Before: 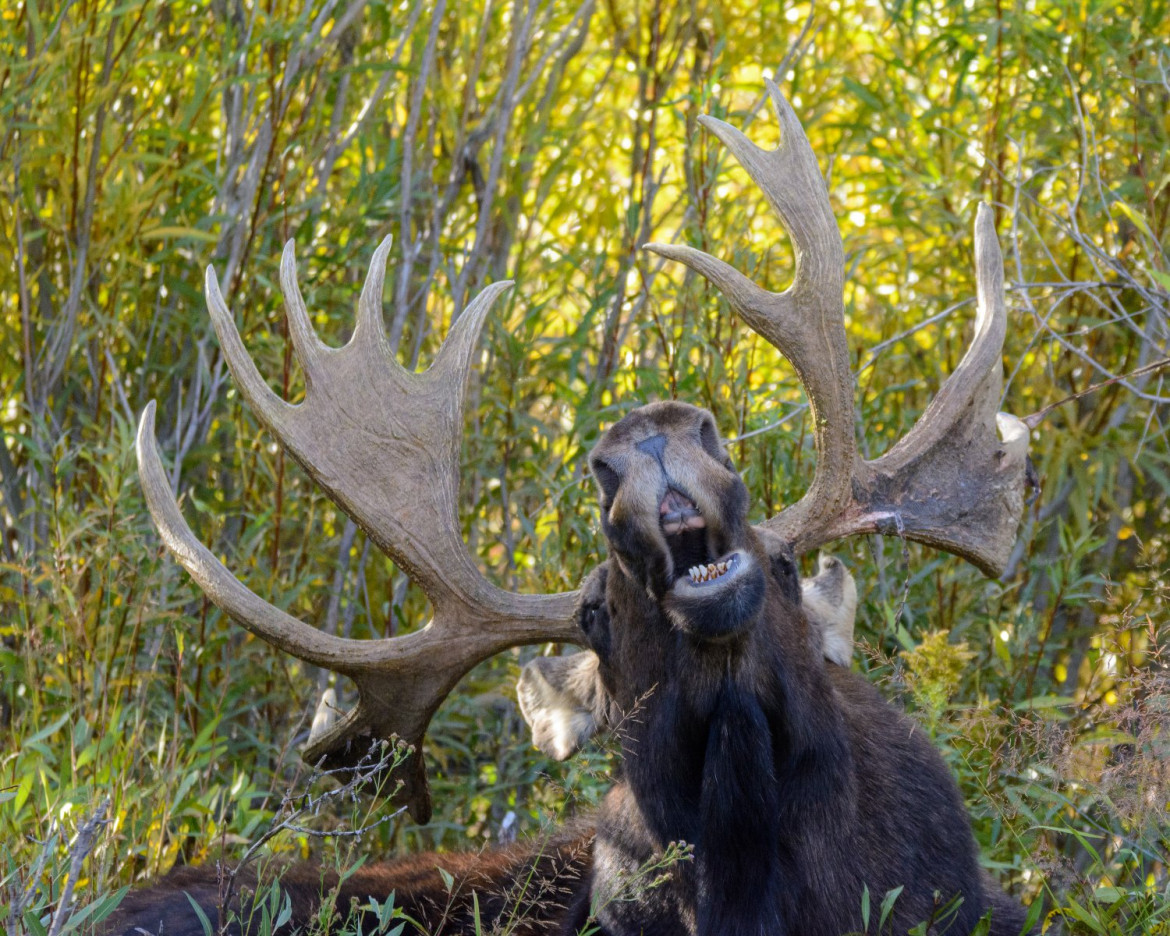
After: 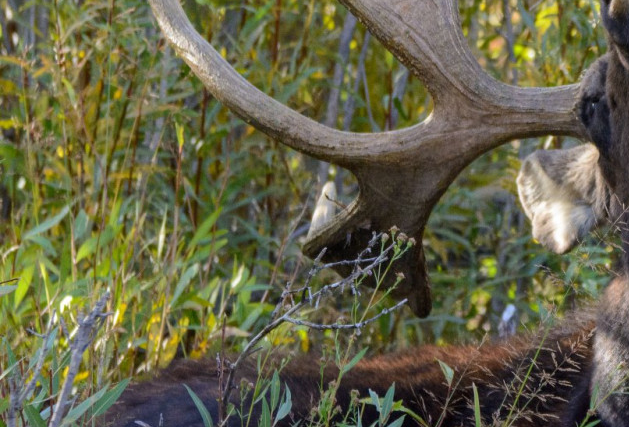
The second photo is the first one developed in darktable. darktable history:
crop and rotate: top 54.219%, right 46.208%, bottom 0.117%
